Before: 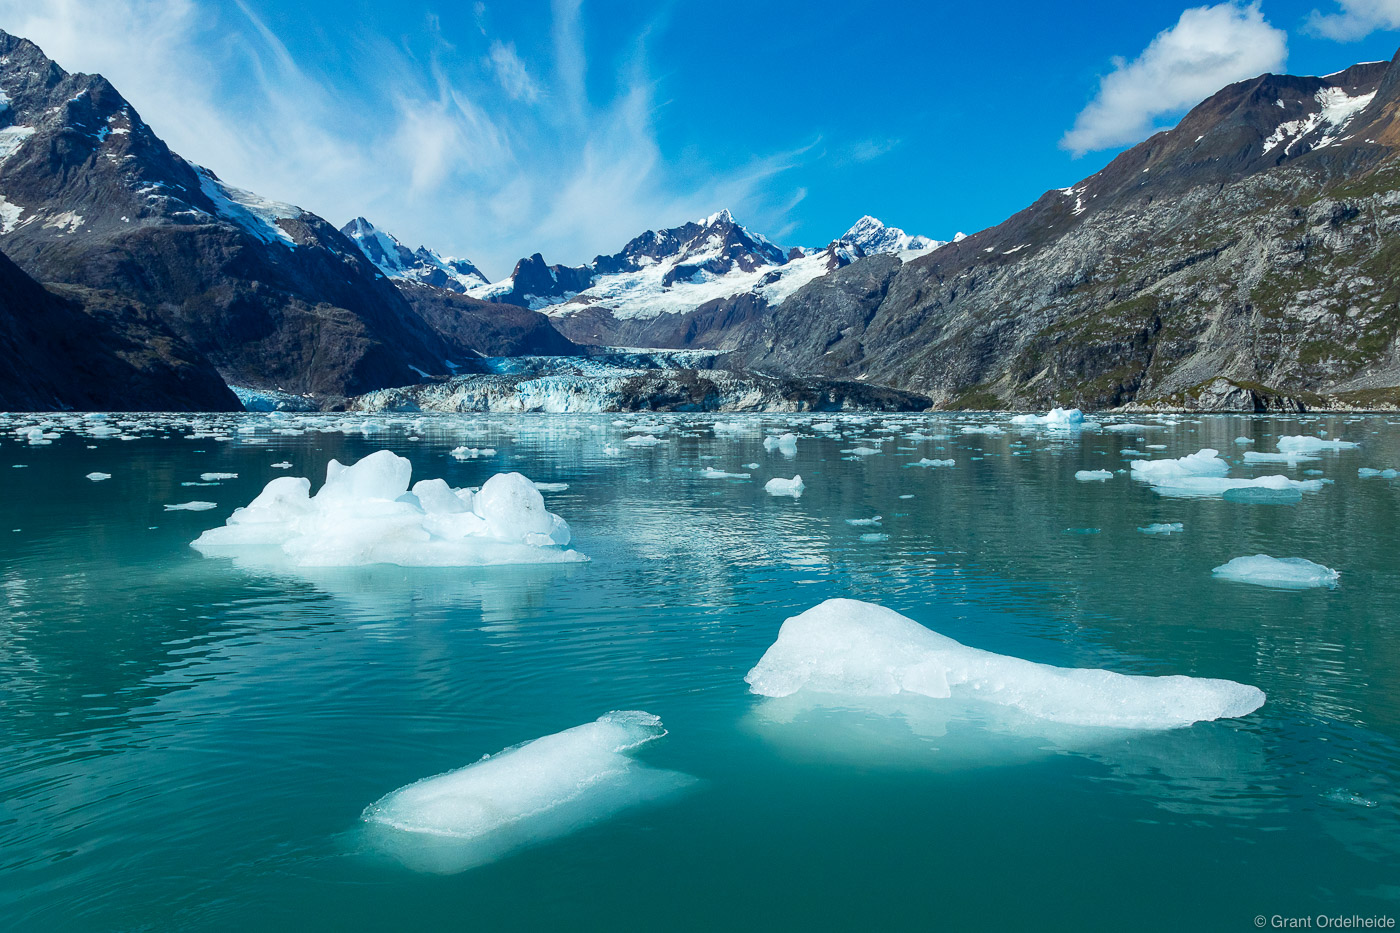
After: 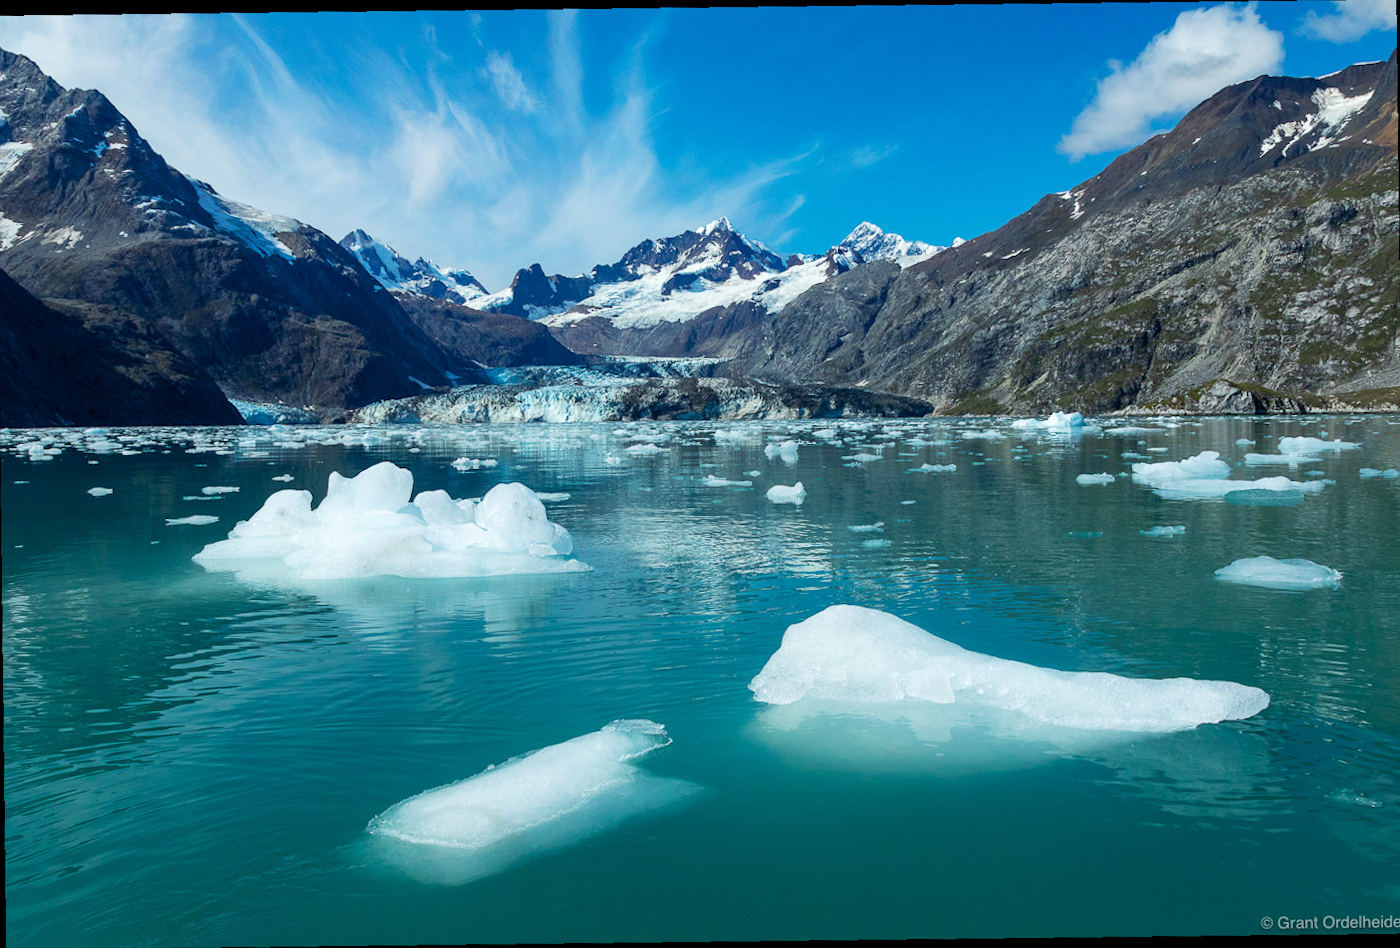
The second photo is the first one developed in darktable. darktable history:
crop and rotate: angle -0.5°
rotate and perspective: rotation -1.17°, automatic cropping off
